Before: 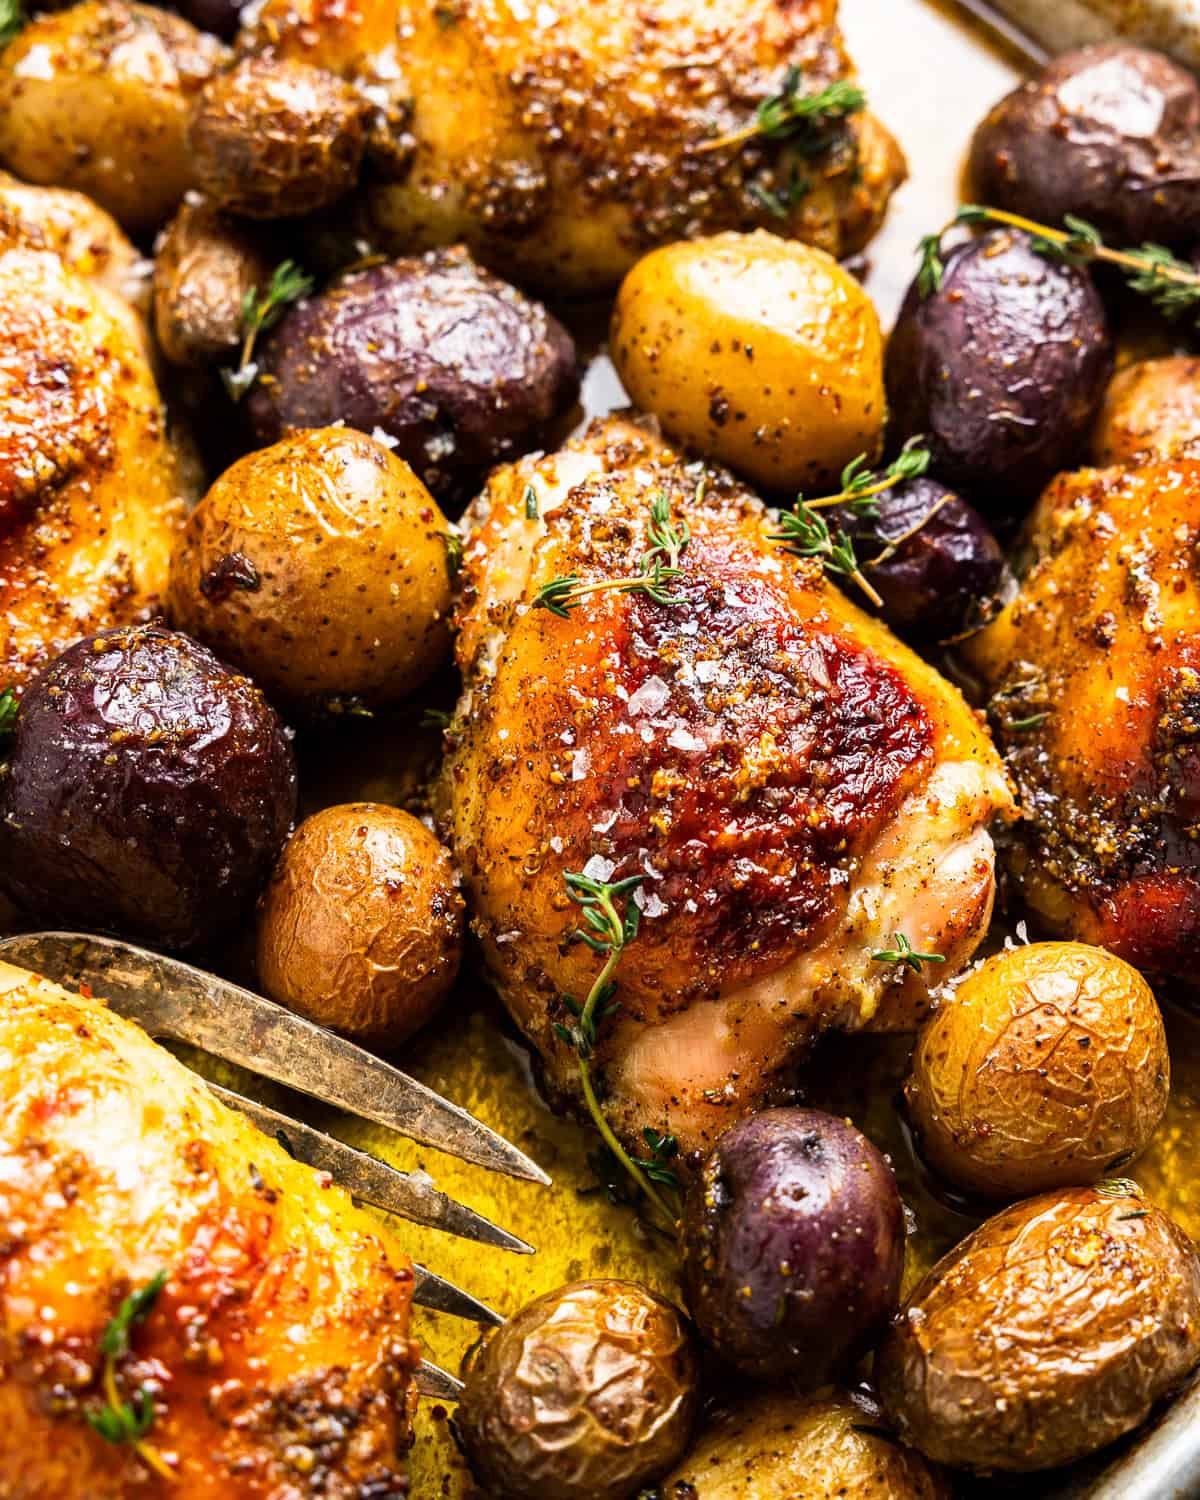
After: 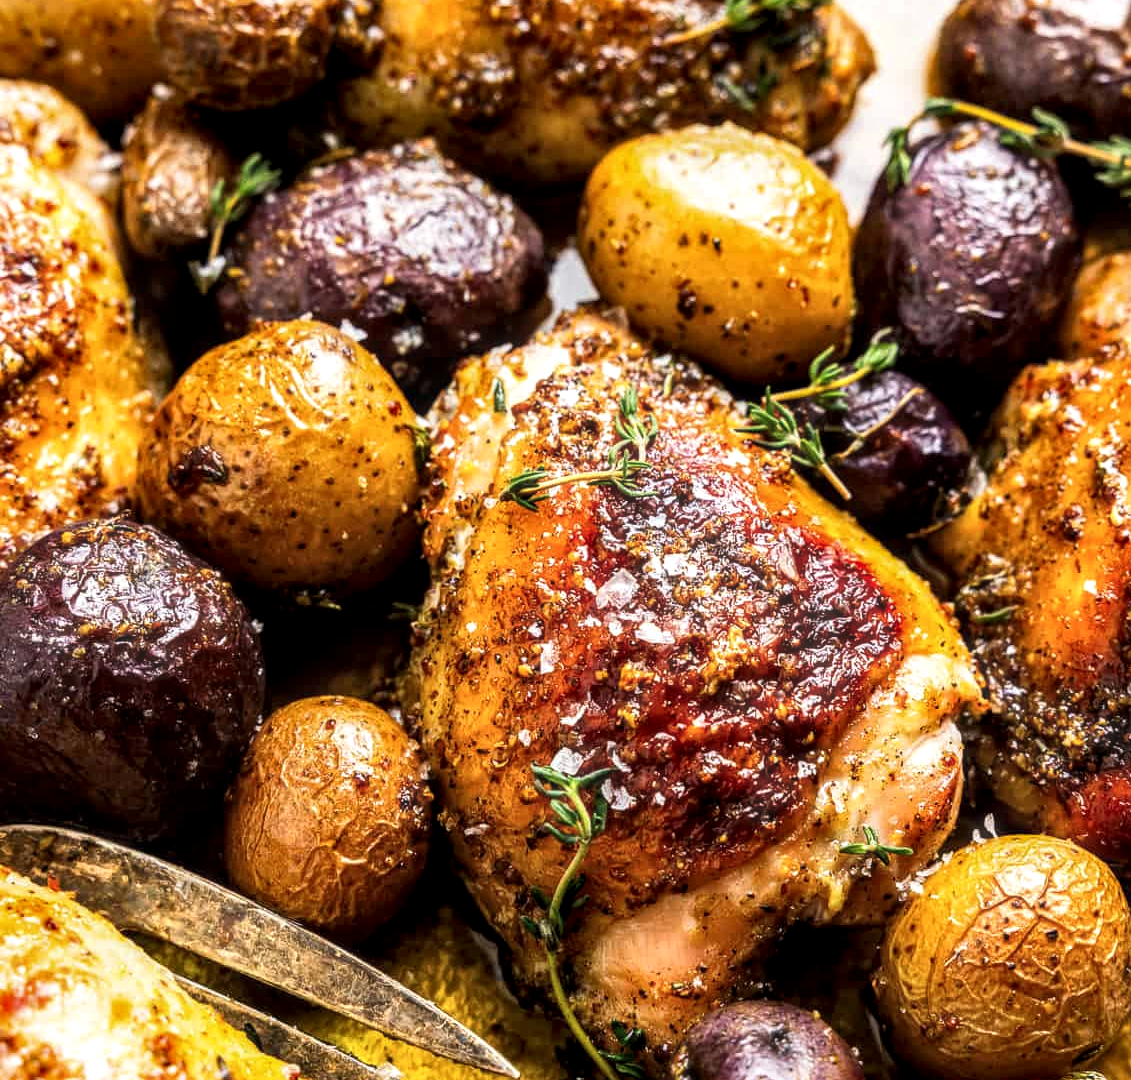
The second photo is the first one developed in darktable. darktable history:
crop: left 2.701%, top 7.147%, right 3.023%, bottom 20.331%
haze removal: strength -0.057, compatibility mode true, adaptive false
local contrast: detail 142%
